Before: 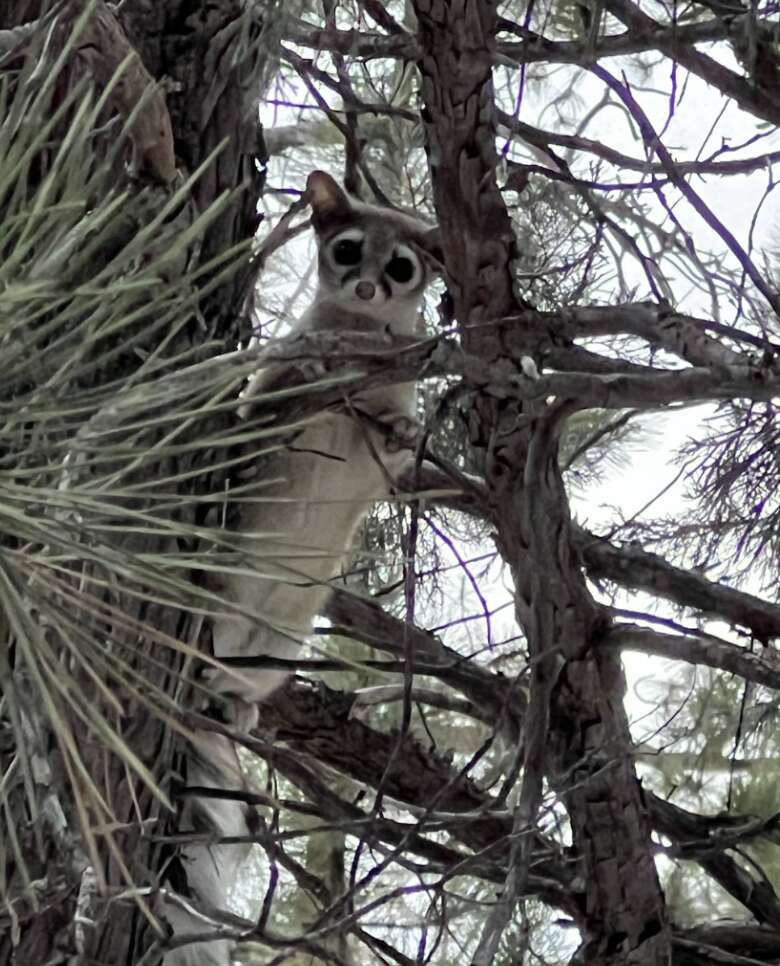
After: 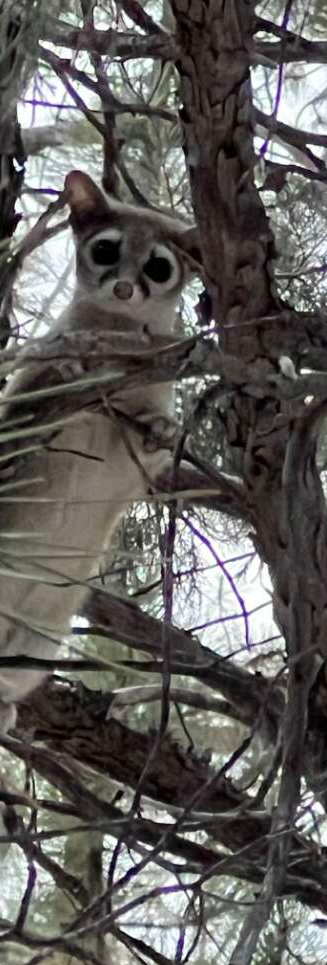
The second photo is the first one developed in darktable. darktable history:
crop: left 31.14%, right 26.902%
